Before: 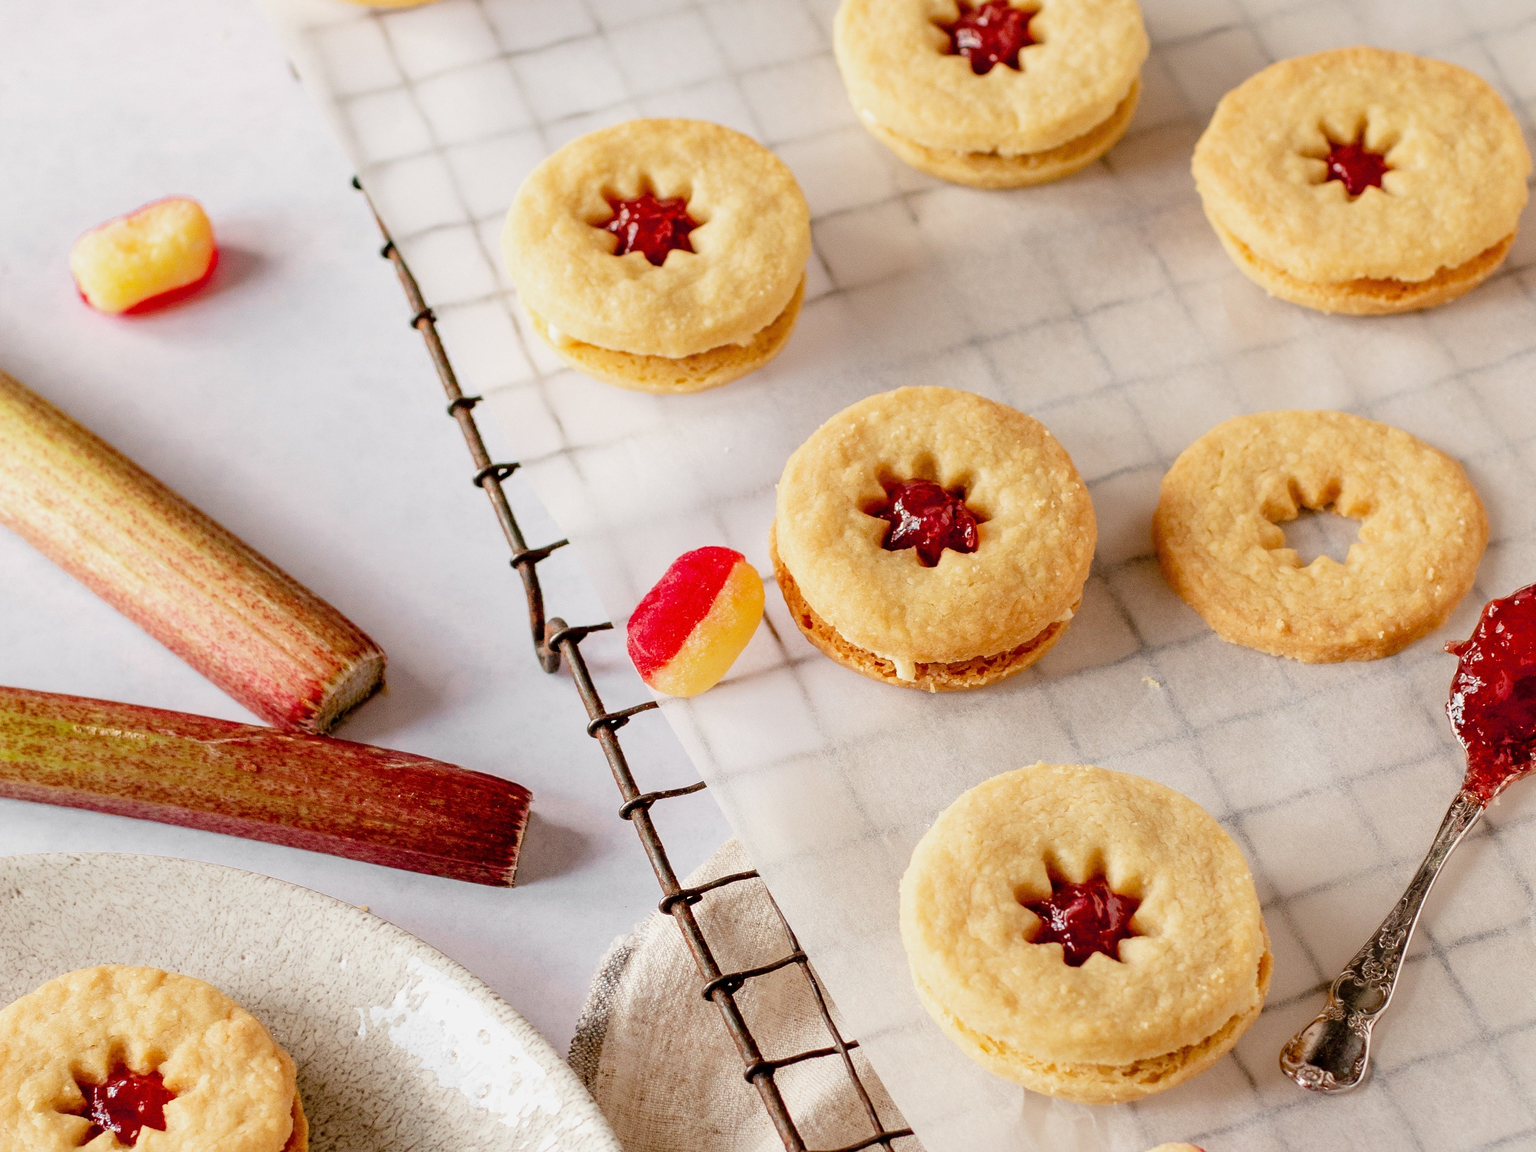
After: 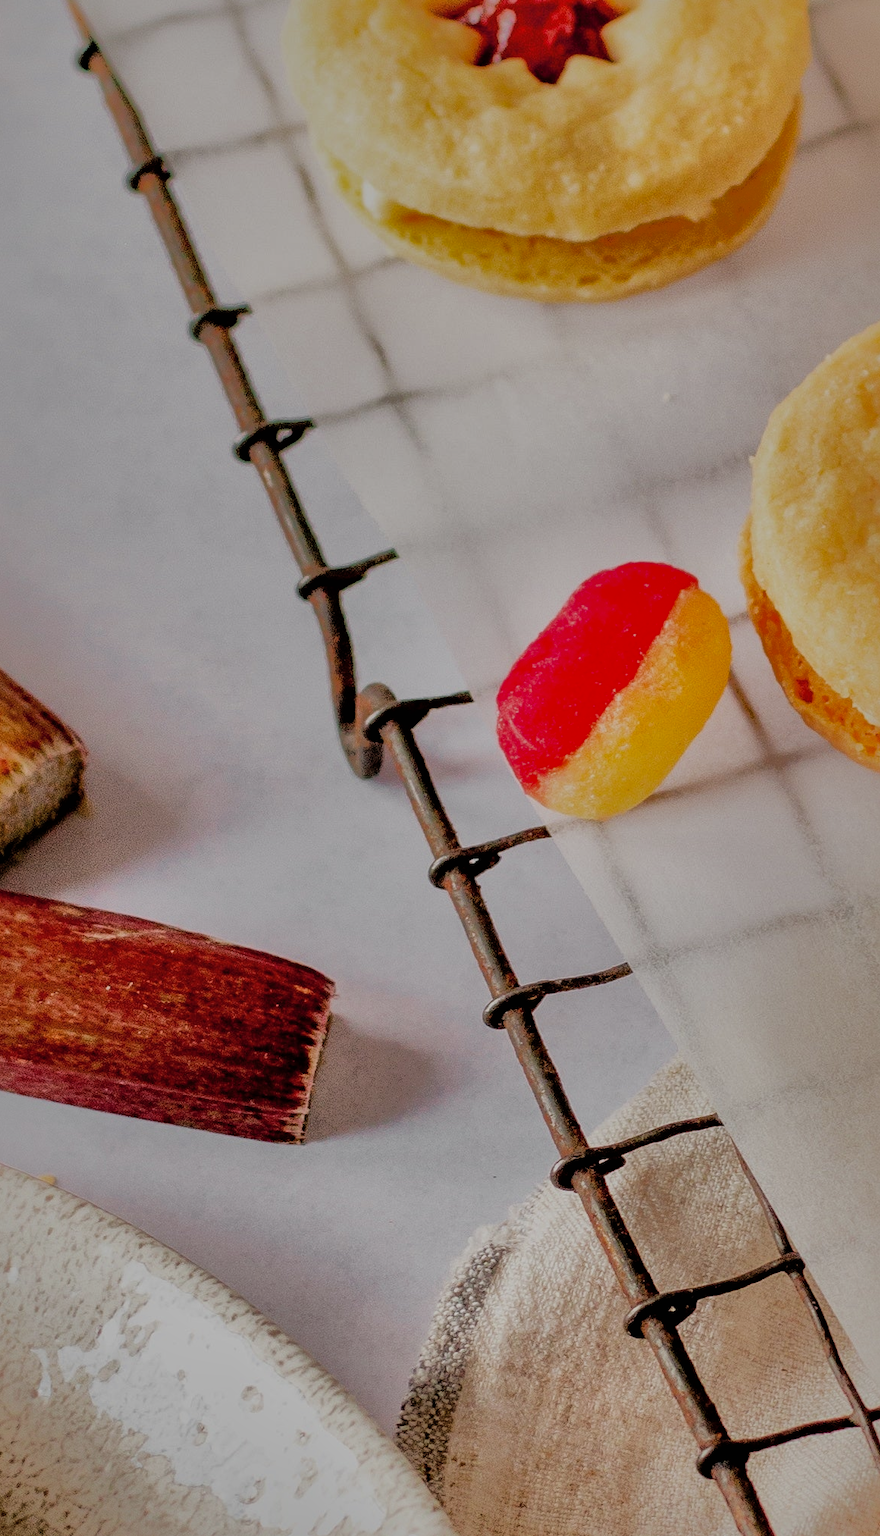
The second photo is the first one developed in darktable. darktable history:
shadows and highlights: shadows 38.92, highlights -75.68
crop and rotate: left 21.894%, top 18.832%, right 44.494%, bottom 2.981%
filmic rgb: black relative exposure -7.5 EV, white relative exposure 5 EV, hardness 3.31, contrast 1.296
